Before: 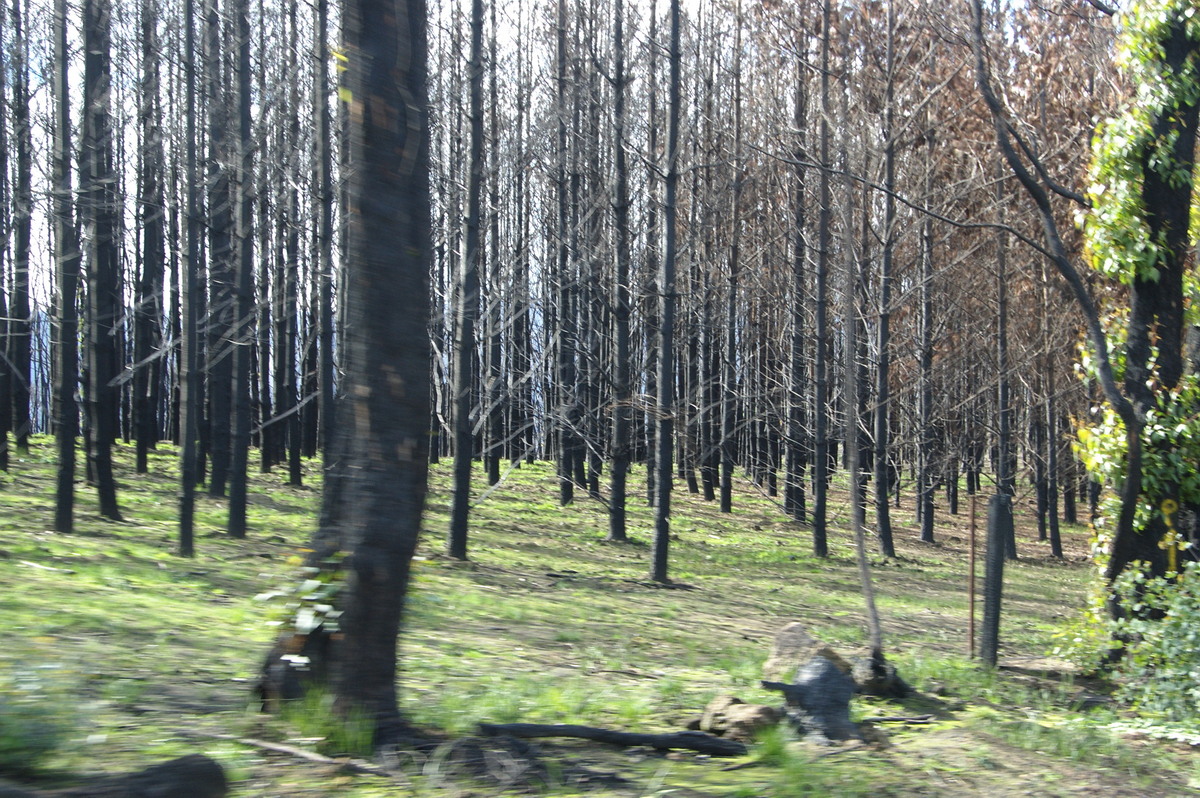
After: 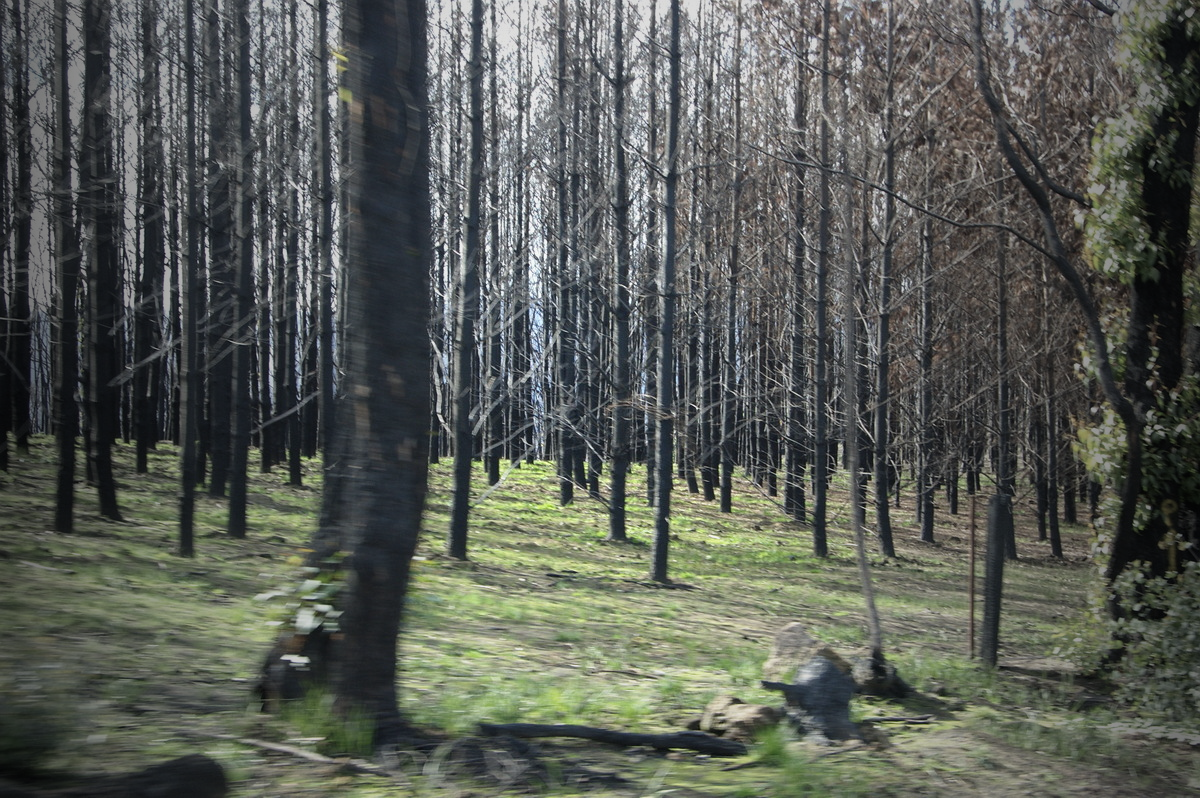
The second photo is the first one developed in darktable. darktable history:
vignetting: fall-off start 17.44%, fall-off radius 137.77%, brightness -0.821, width/height ratio 0.622, shape 0.589
